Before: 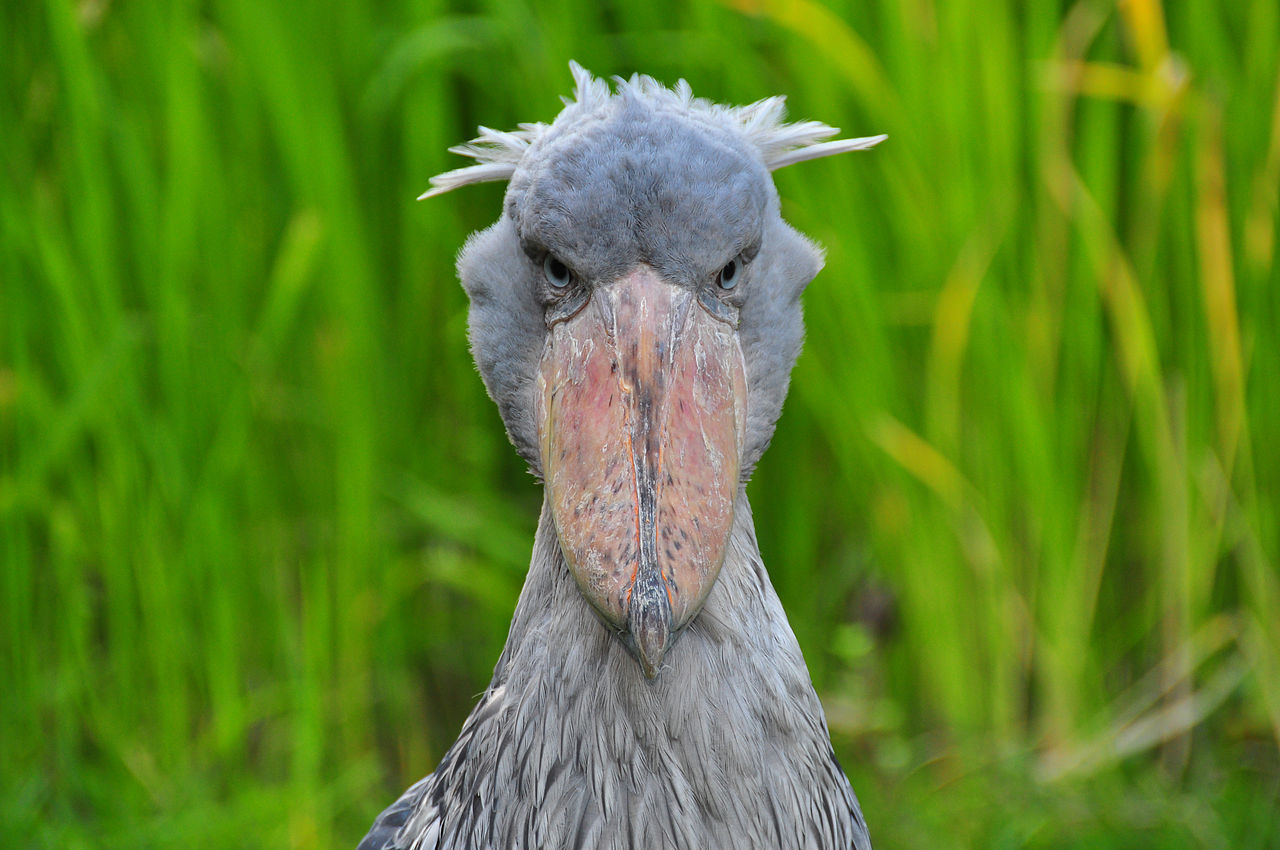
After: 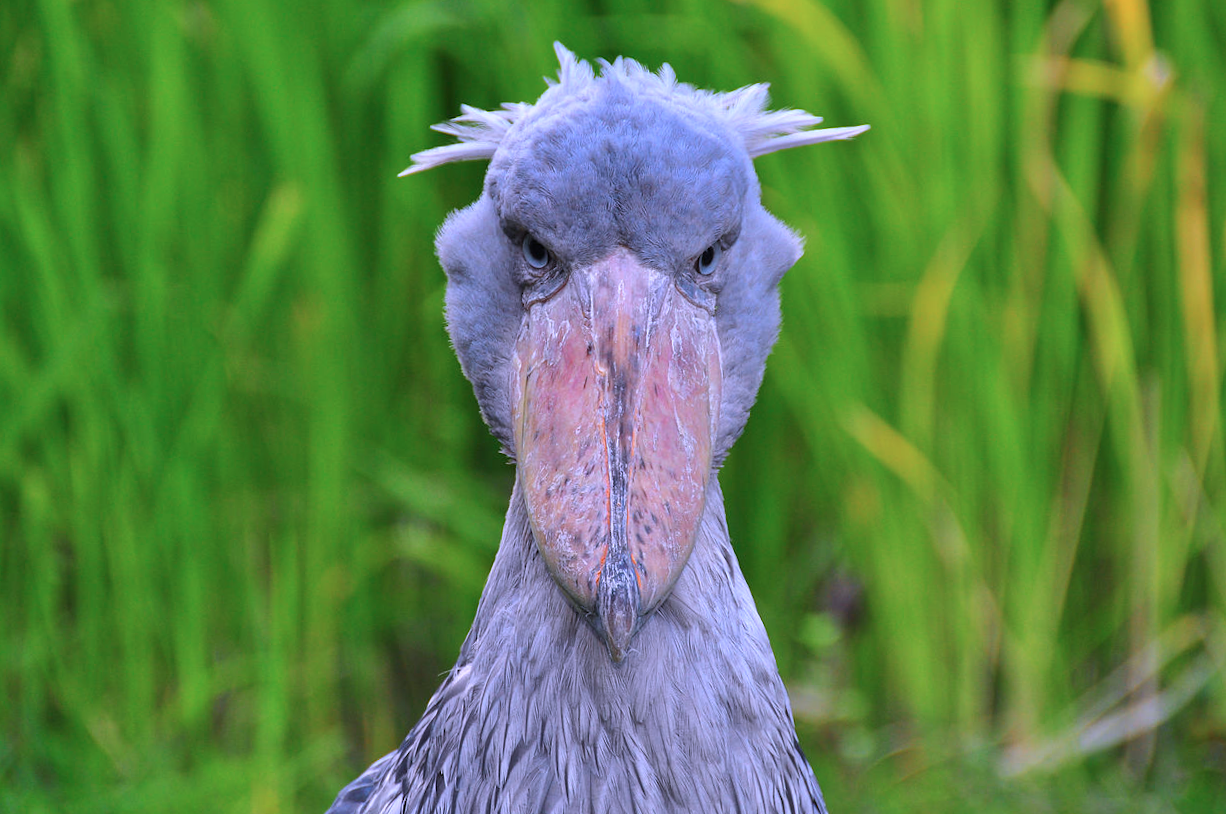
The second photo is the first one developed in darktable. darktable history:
color calibration: illuminant as shot in camera, x 0.377, y 0.392, temperature 4169.3 K, saturation algorithm version 1 (2020)
crop and rotate: angle -1.69°
white balance: red 1.066, blue 1.119
